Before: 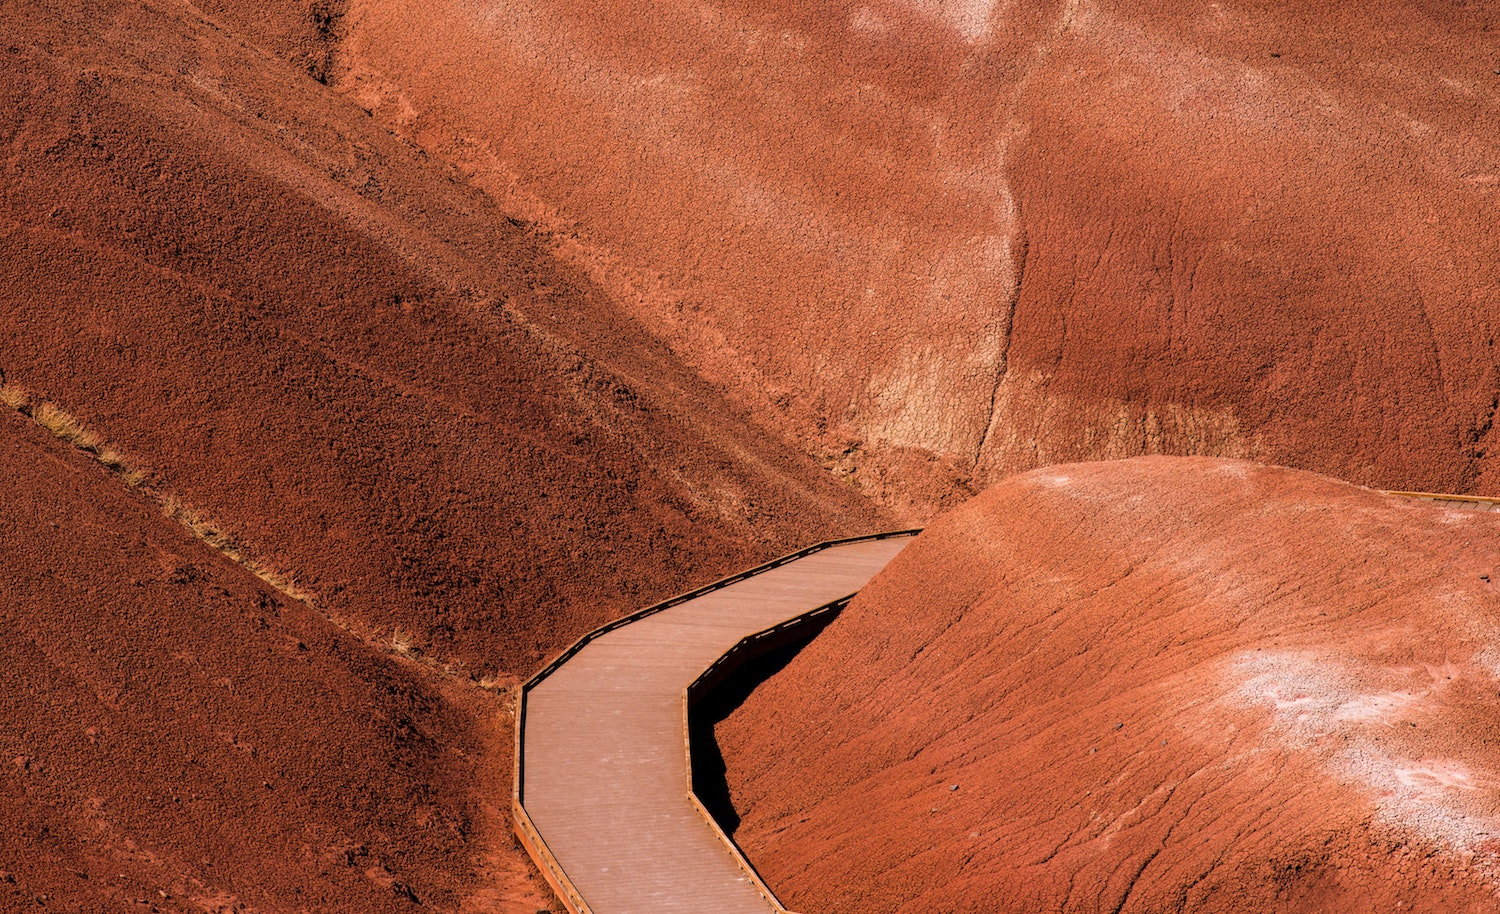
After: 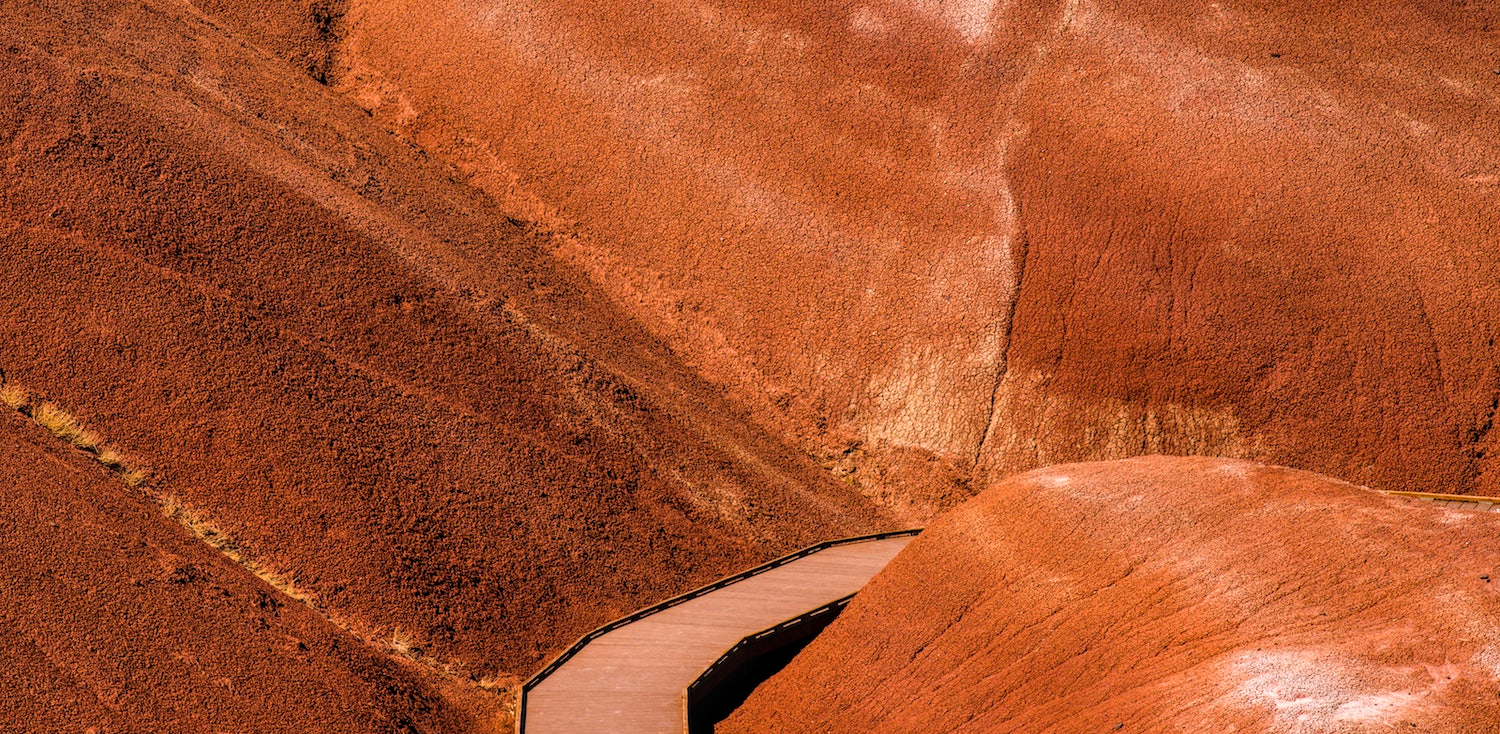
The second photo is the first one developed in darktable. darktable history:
color balance rgb: linear chroma grading › global chroma 6.48%, perceptual saturation grading › global saturation 12.96%, global vibrance 6.02%
local contrast: on, module defaults
crop: bottom 19.644%
shadows and highlights: soften with gaussian
